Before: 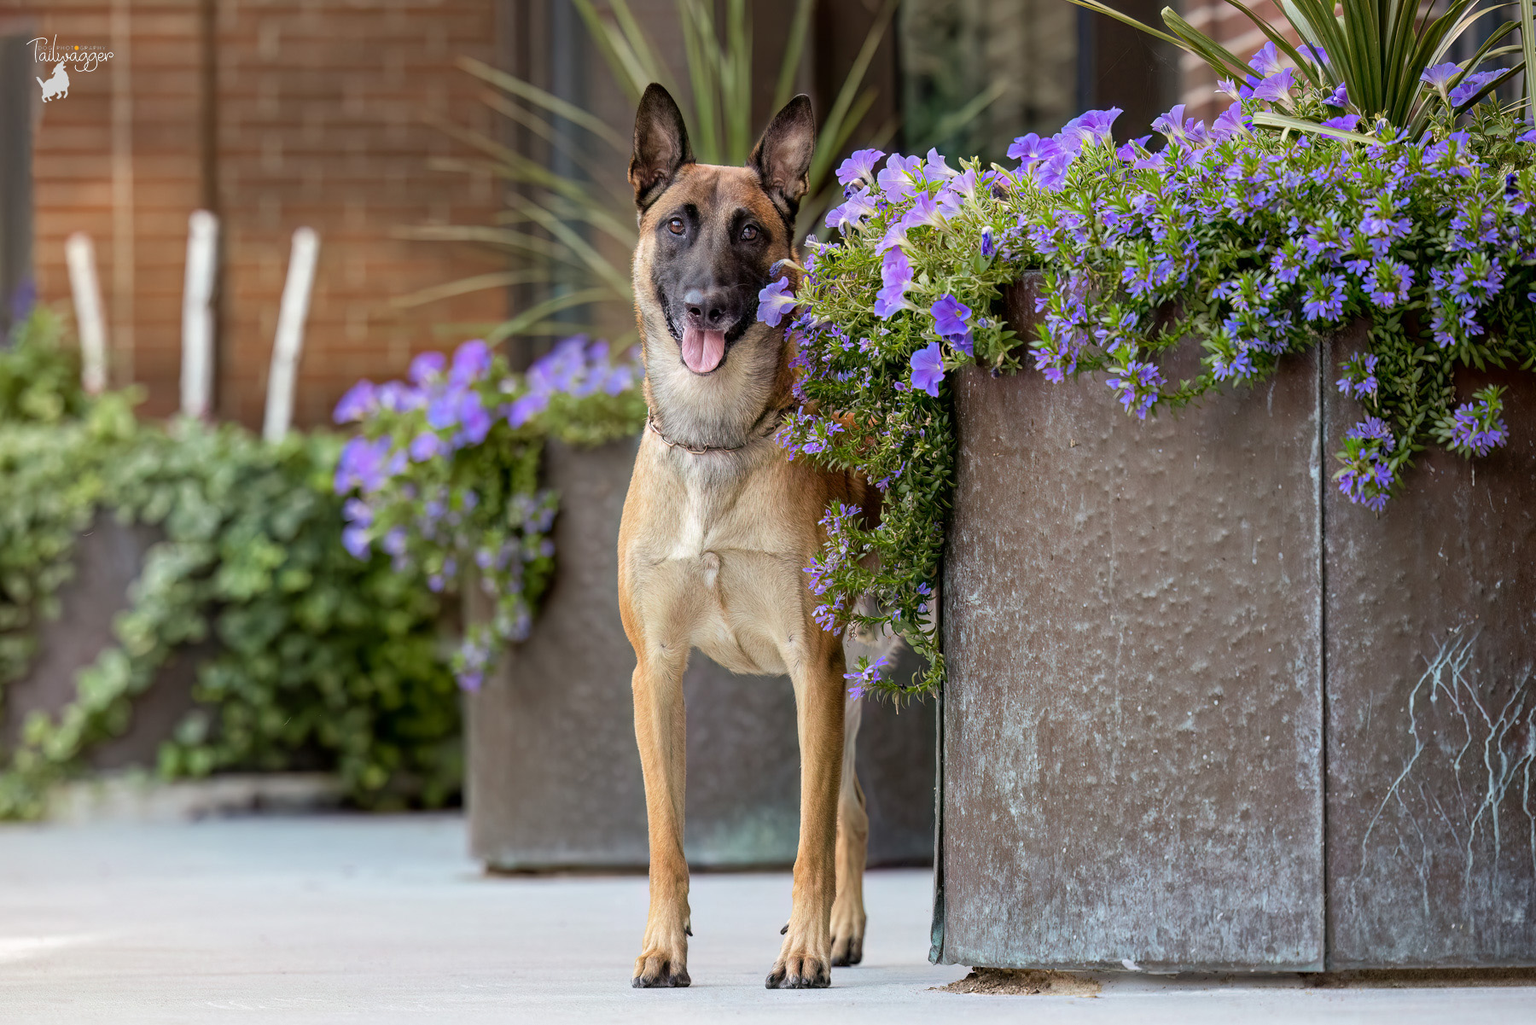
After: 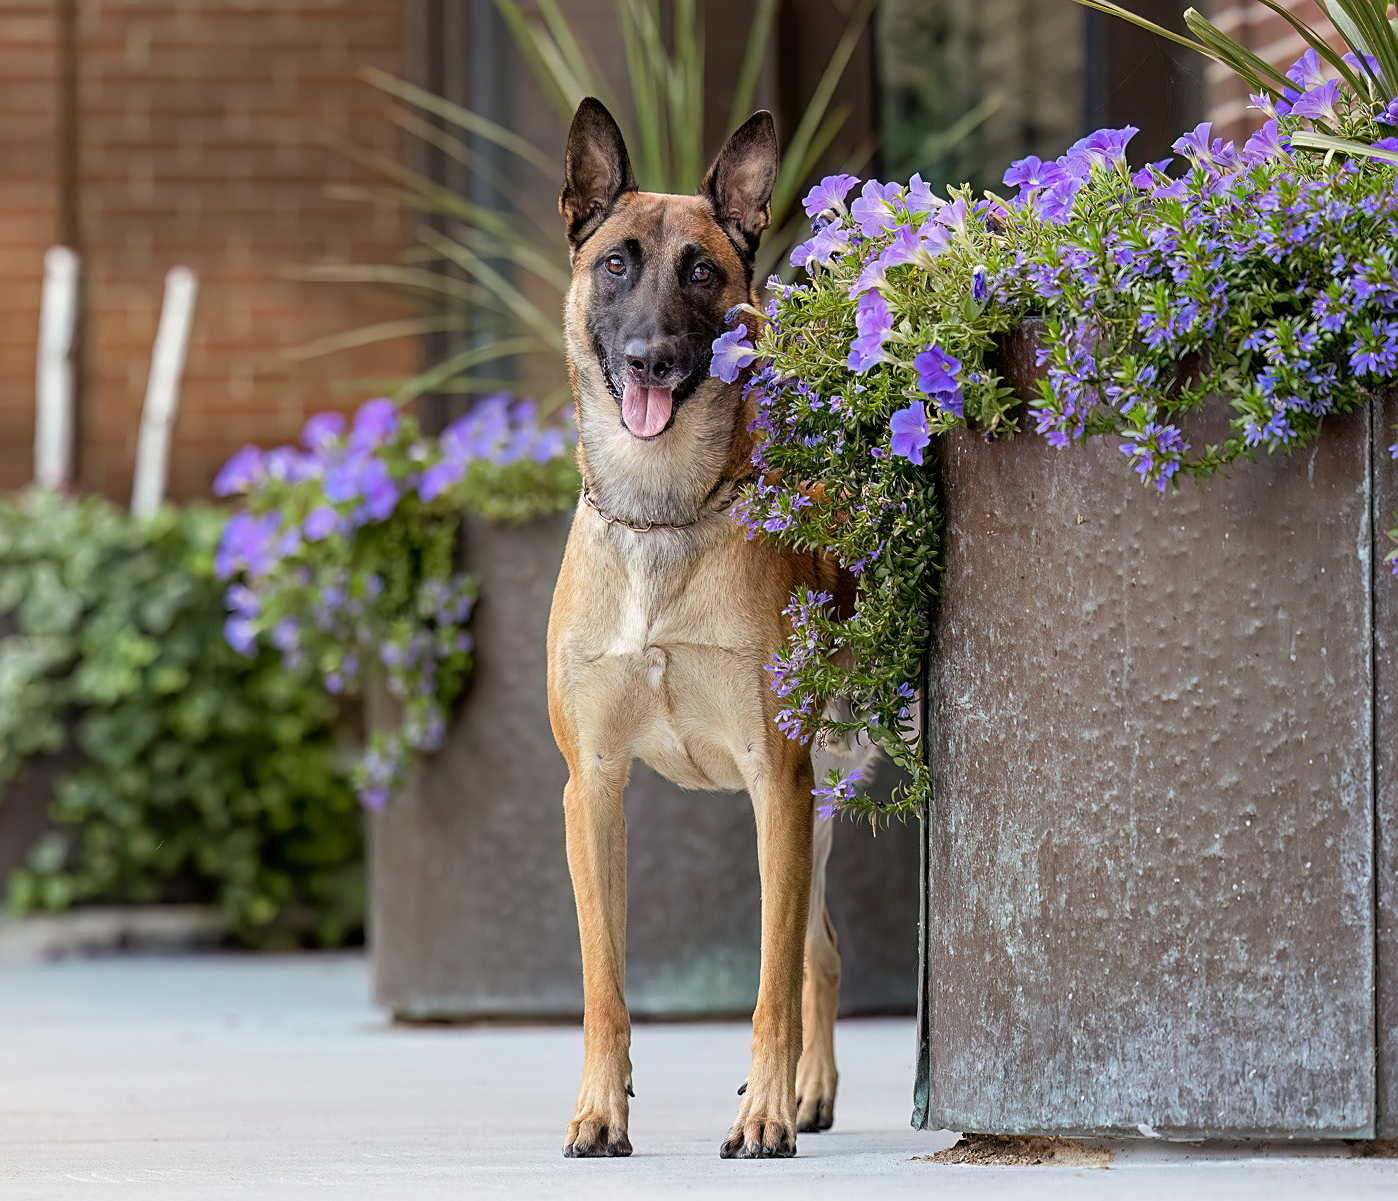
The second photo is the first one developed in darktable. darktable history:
crop: left 9.853%, right 12.443%
sharpen: on, module defaults
